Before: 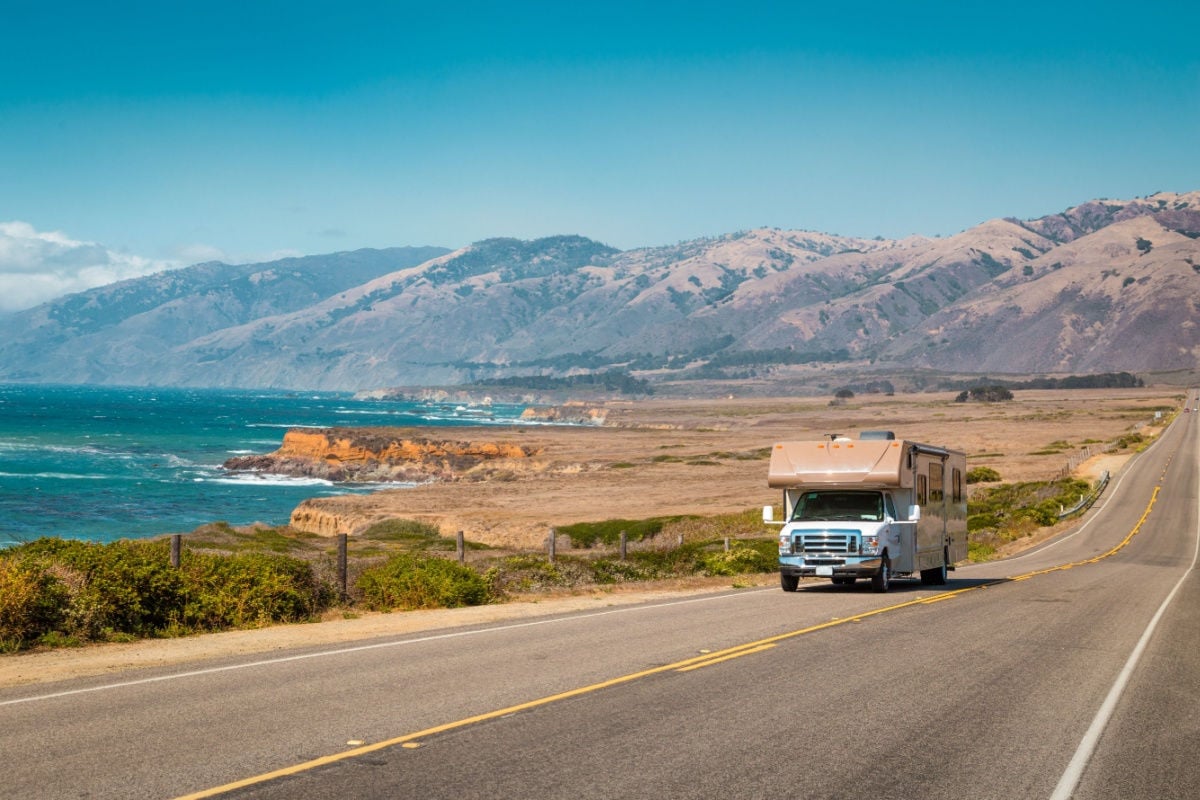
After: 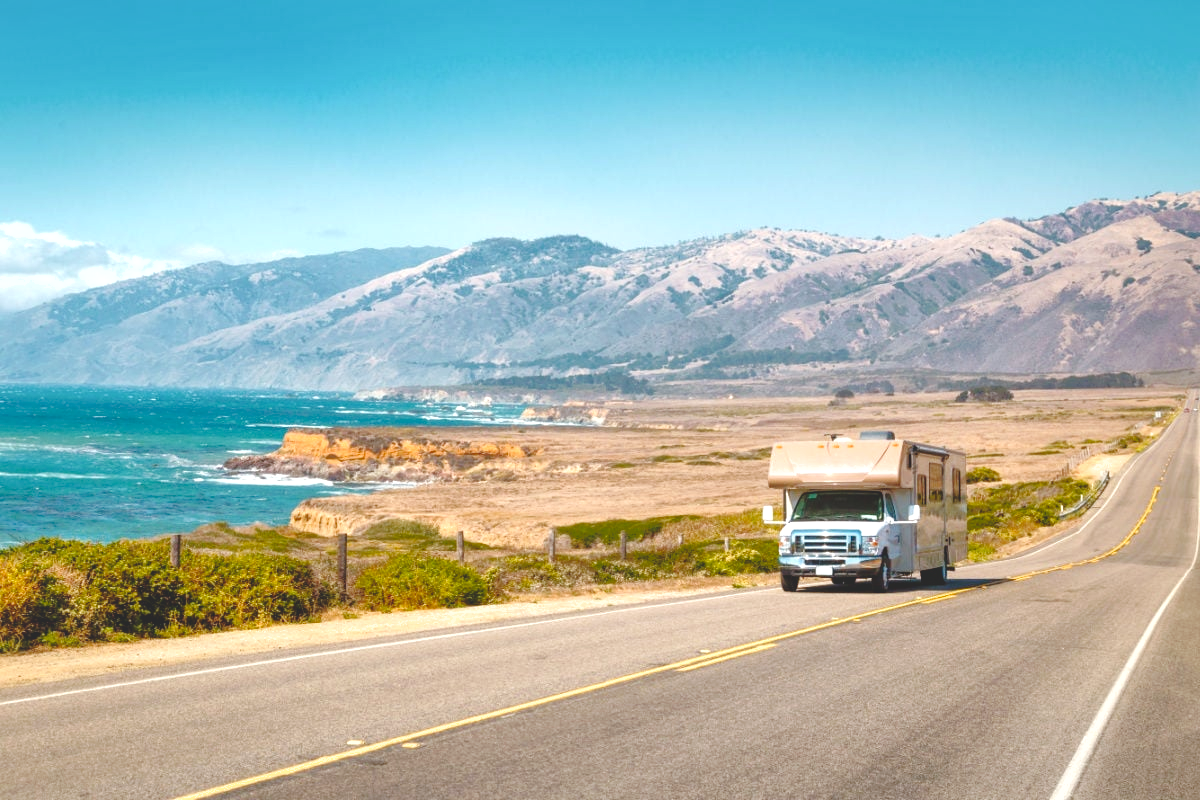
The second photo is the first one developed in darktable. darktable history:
shadows and highlights: on, module defaults
exposure: black level correction 0, exposure 0.7 EV, compensate exposure bias true, compensate highlight preservation false
tone curve: curves: ch0 [(0, 0) (0.003, 0.112) (0.011, 0.115) (0.025, 0.111) (0.044, 0.114) (0.069, 0.126) (0.1, 0.144) (0.136, 0.164) (0.177, 0.196) (0.224, 0.249) (0.277, 0.316) (0.335, 0.401) (0.399, 0.487) (0.468, 0.571) (0.543, 0.647) (0.623, 0.728) (0.709, 0.795) (0.801, 0.866) (0.898, 0.933) (1, 1)], preserve colors none
